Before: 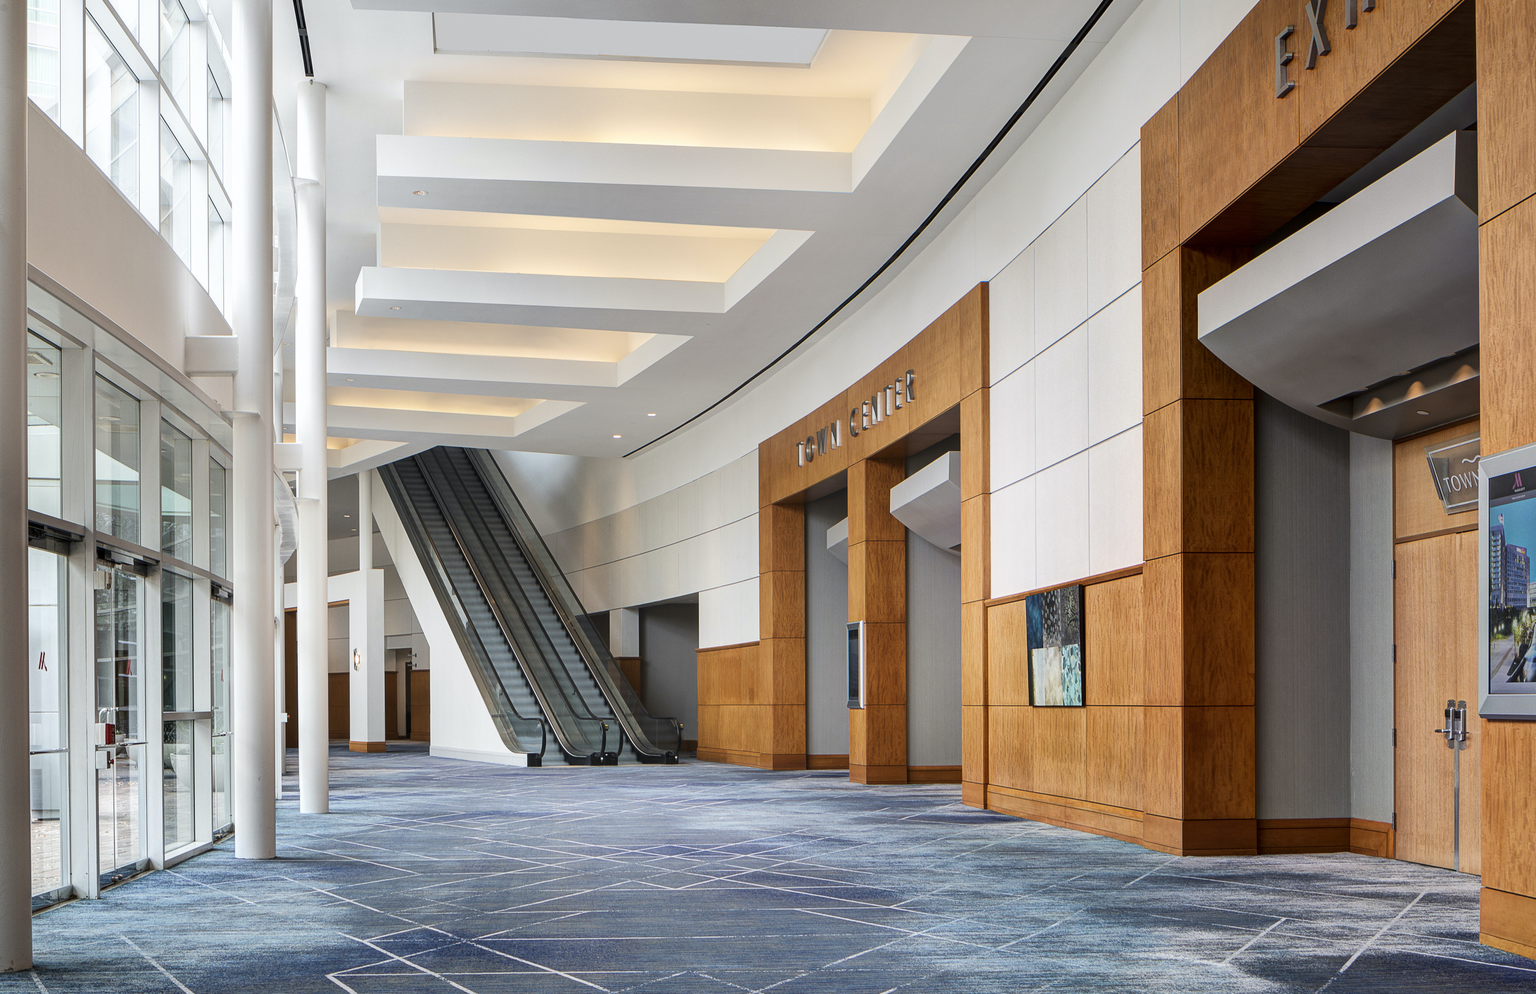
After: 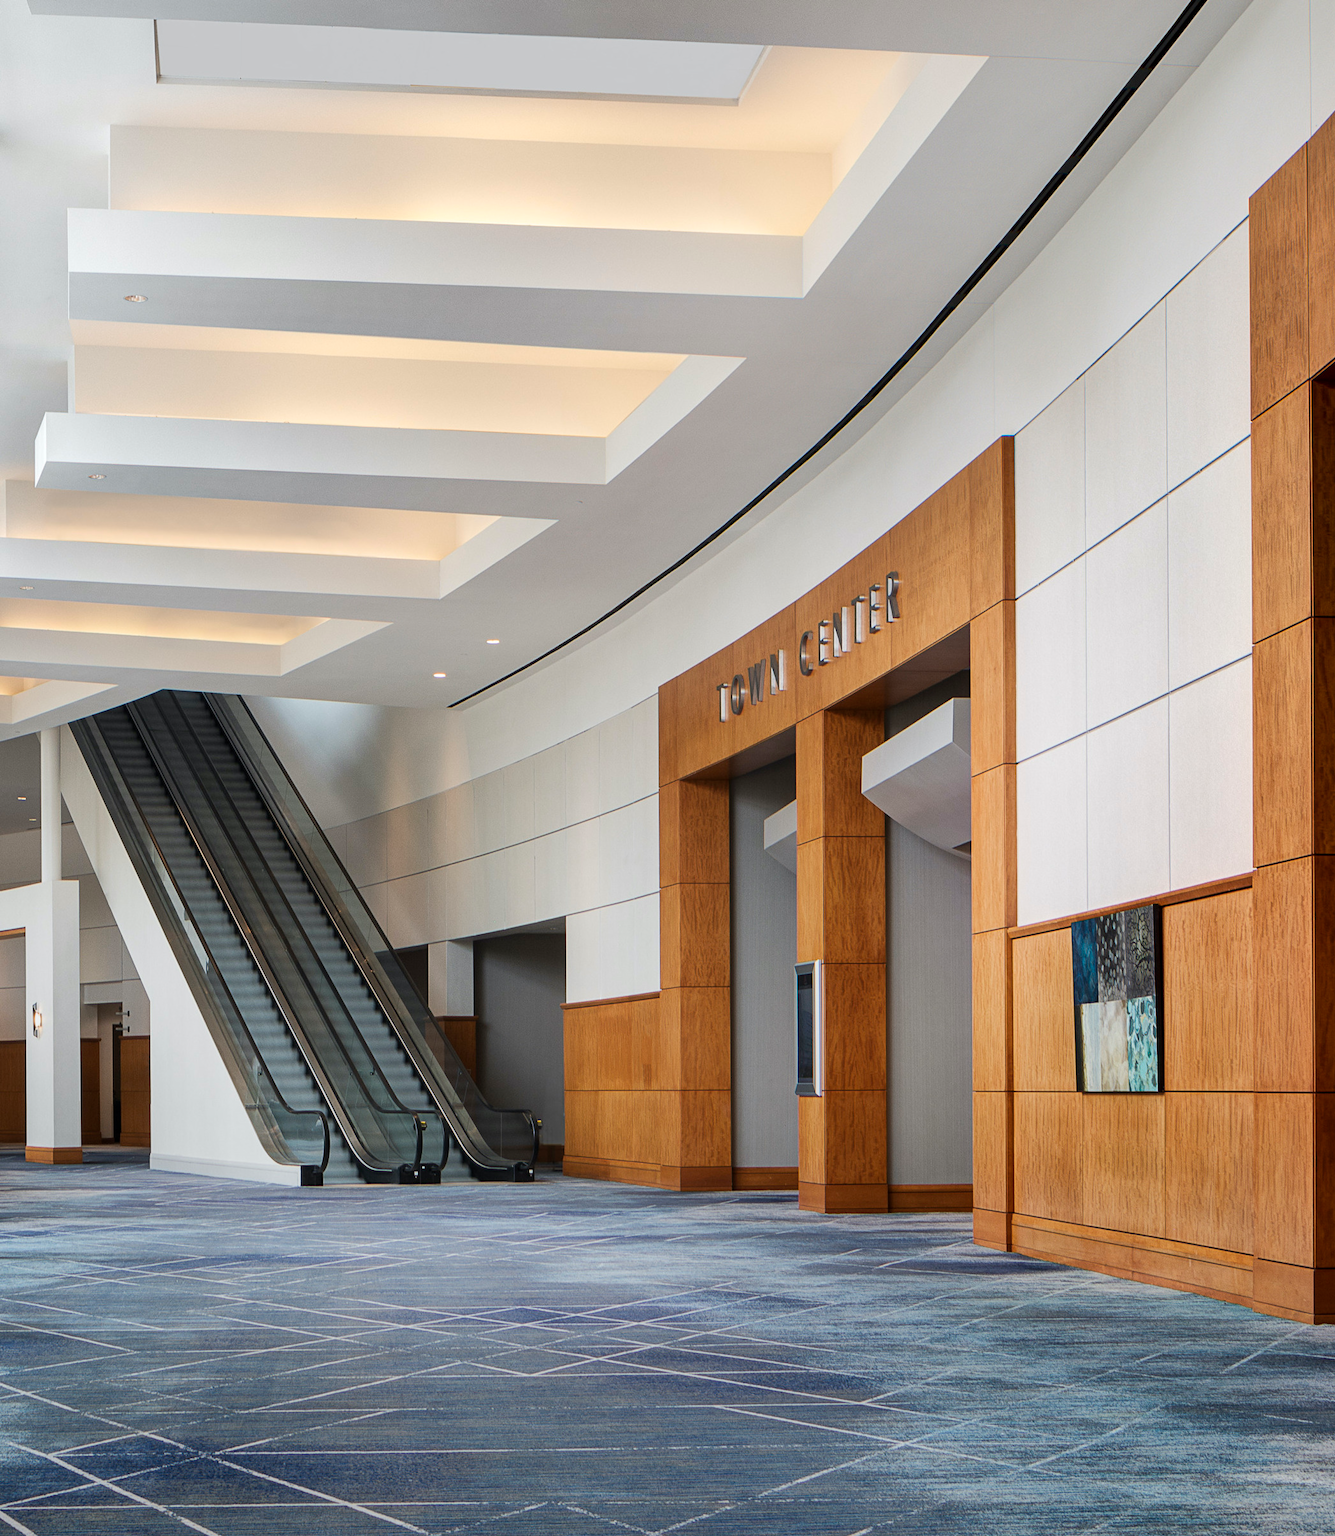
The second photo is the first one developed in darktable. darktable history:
crop: left 21.674%, right 22.086%
graduated density: rotation -180°, offset 24.95
